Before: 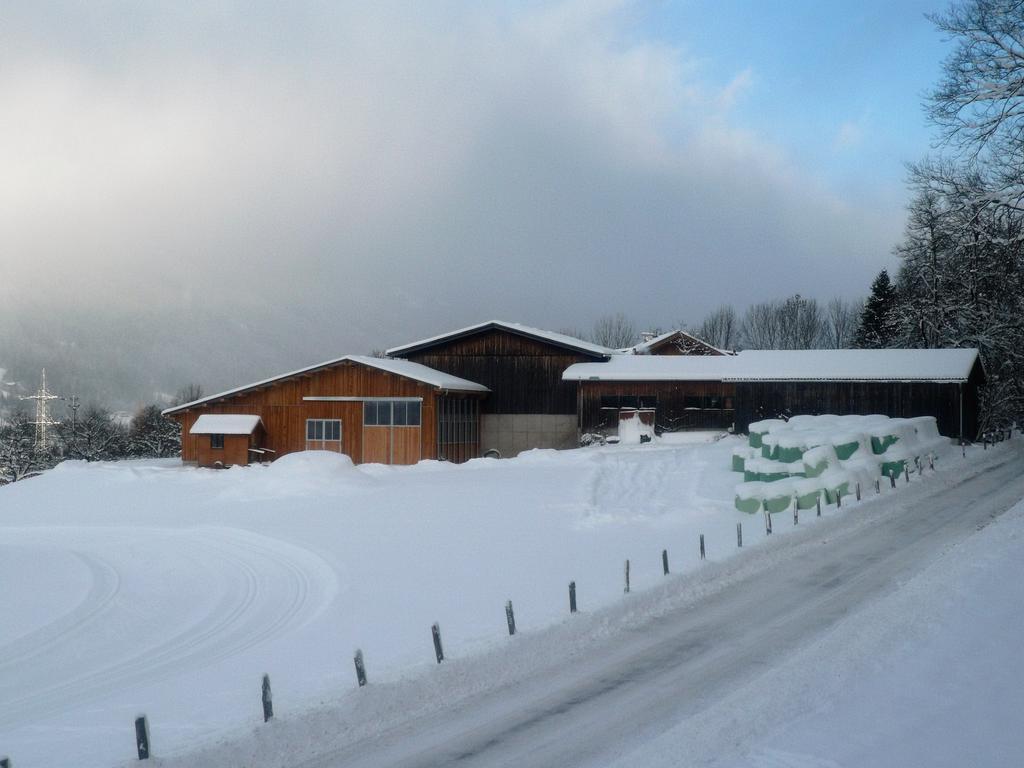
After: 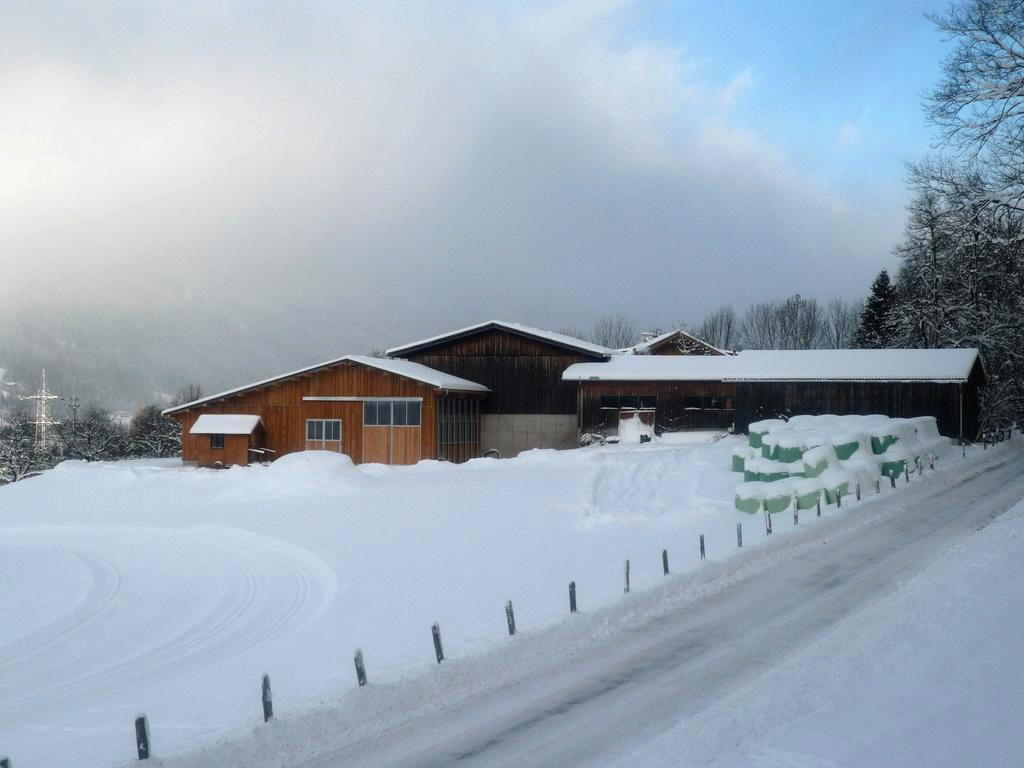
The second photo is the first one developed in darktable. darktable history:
exposure: exposure 0.215 EV, compensate highlight preservation false
